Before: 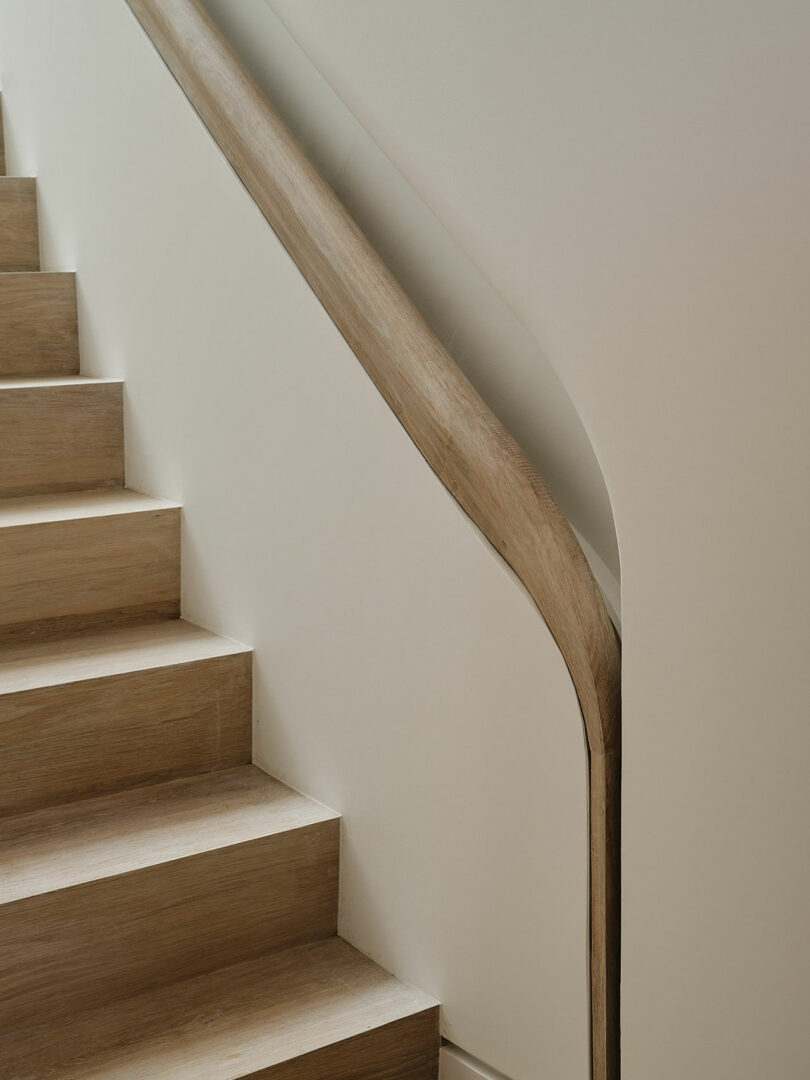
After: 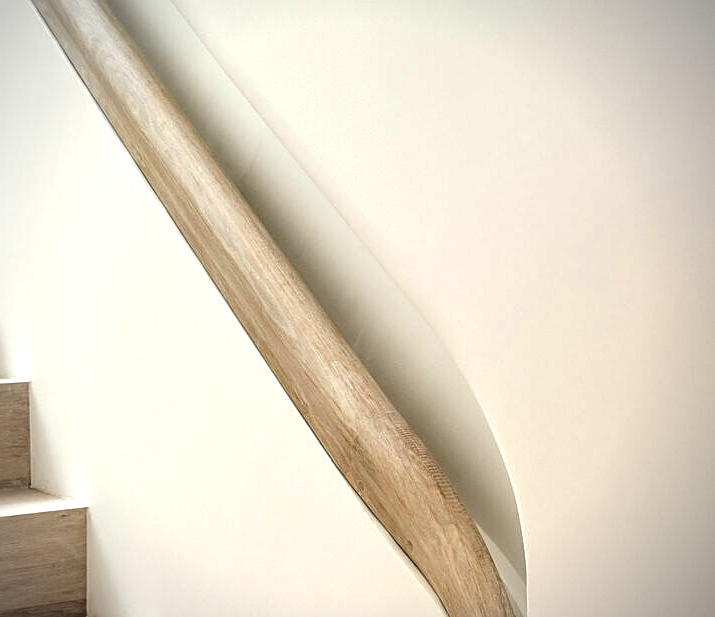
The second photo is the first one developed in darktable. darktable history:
exposure: exposure 1.155 EV, compensate exposure bias true, compensate highlight preservation false
crop and rotate: left 11.699%, bottom 42.79%
local contrast: on, module defaults
vignetting: on, module defaults
sharpen: on, module defaults
